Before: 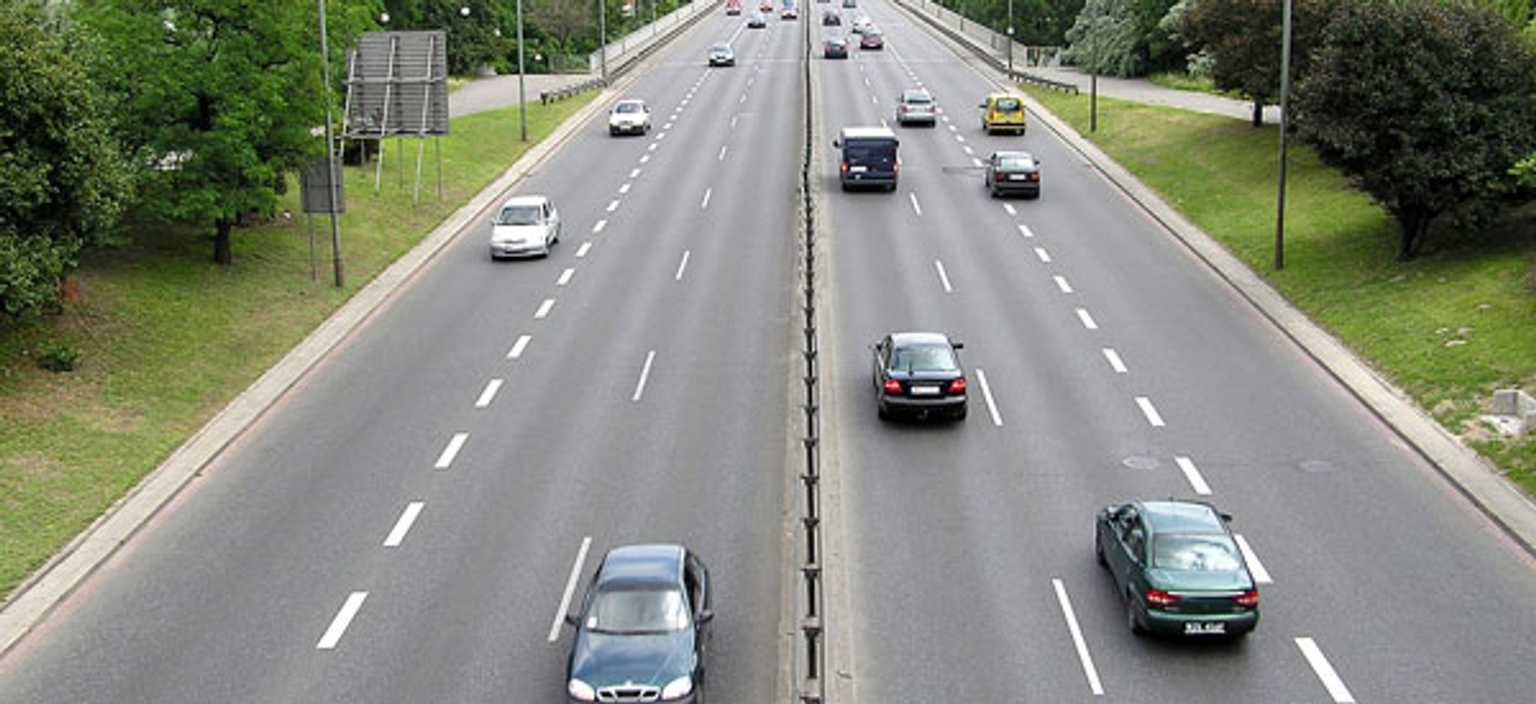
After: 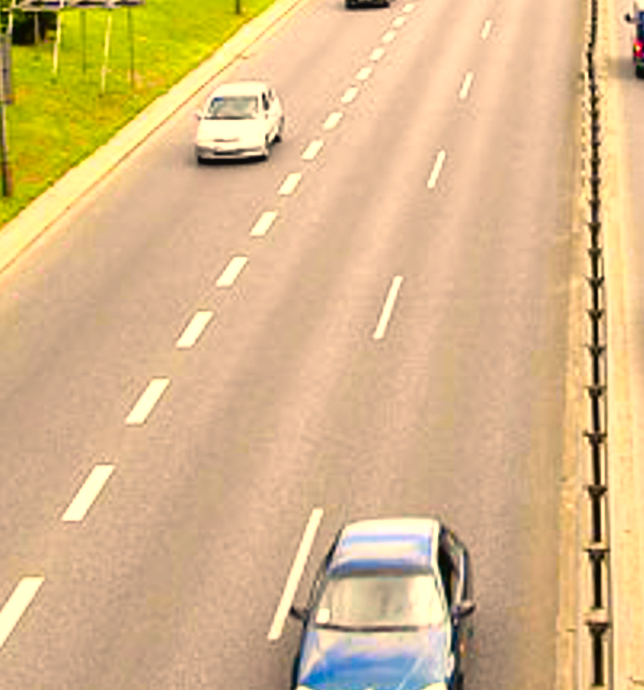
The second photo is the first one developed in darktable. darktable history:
crop and rotate: left 21.77%, top 18.528%, right 44.676%, bottom 2.997%
white balance: emerald 1
color balance rgb: linear chroma grading › shadows 10%, linear chroma grading › highlights 10%, linear chroma grading › global chroma 15%, linear chroma grading › mid-tones 15%, perceptual saturation grading › global saturation 40%, perceptual saturation grading › highlights -25%, perceptual saturation grading › mid-tones 35%, perceptual saturation grading › shadows 35%, perceptual brilliance grading › global brilliance 11.29%, global vibrance 11.29%
color correction: highlights a* 15, highlights b* 31.55
local contrast: mode bilateral grid, contrast 20, coarseness 100, detail 150%, midtone range 0.2
tone curve: curves: ch0 [(0.003, 0.029) (0.037, 0.036) (0.149, 0.117) (0.297, 0.318) (0.422, 0.474) (0.531, 0.6) (0.743, 0.809) (0.889, 0.941) (1, 0.98)]; ch1 [(0, 0) (0.305, 0.325) (0.453, 0.437) (0.482, 0.479) (0.501, 0.5) (0.506, 0.503) (0.564, 0.578) (0.587, 0.625) (0.666, 0.727) (1, 1)]; ch2 [(0, 0) (0.323, 0.277) (0.408, 0.399) (0.45, 0.48) (0.499, 0.502) (0.512, 0.523) (0.57, 0.595) (0.653, 0.671) (0.768, 0.744) (1, 1)], color space Lab, independent channels, preserve colors none
